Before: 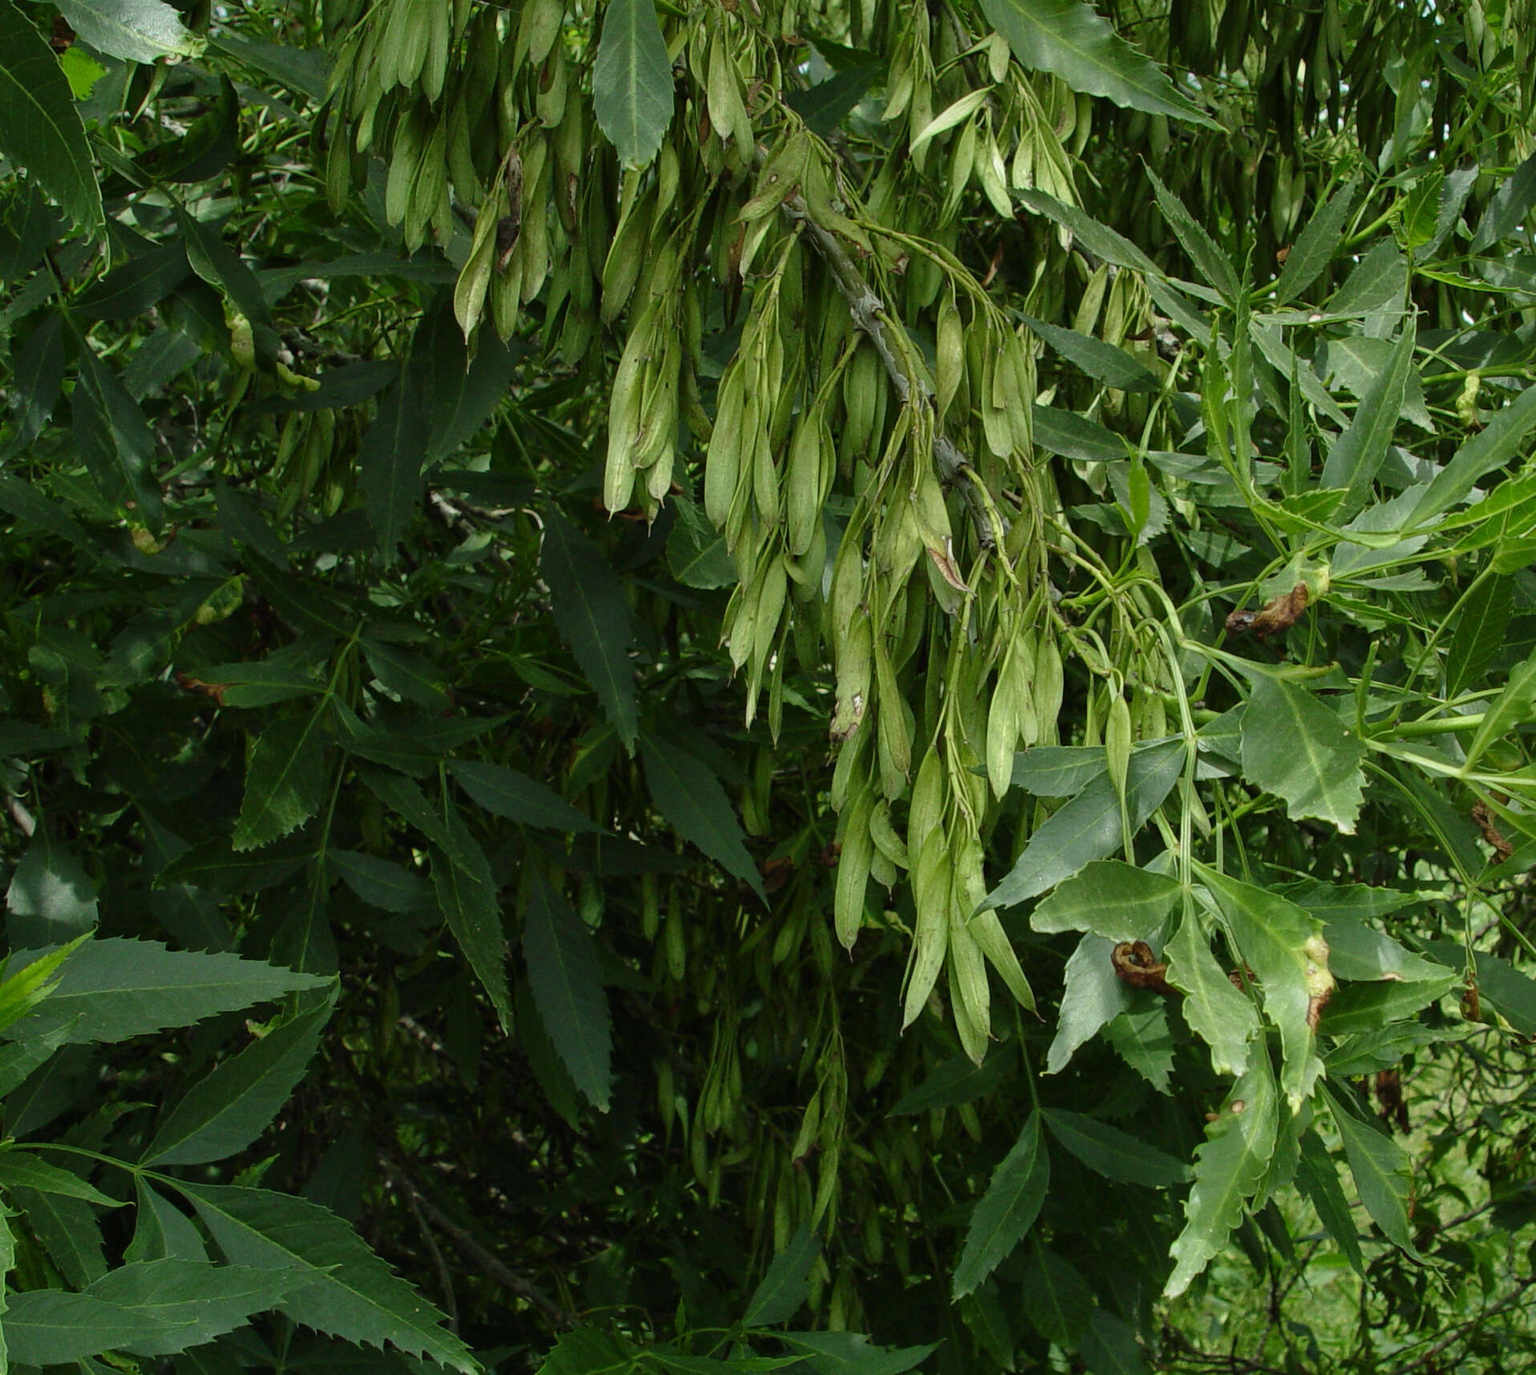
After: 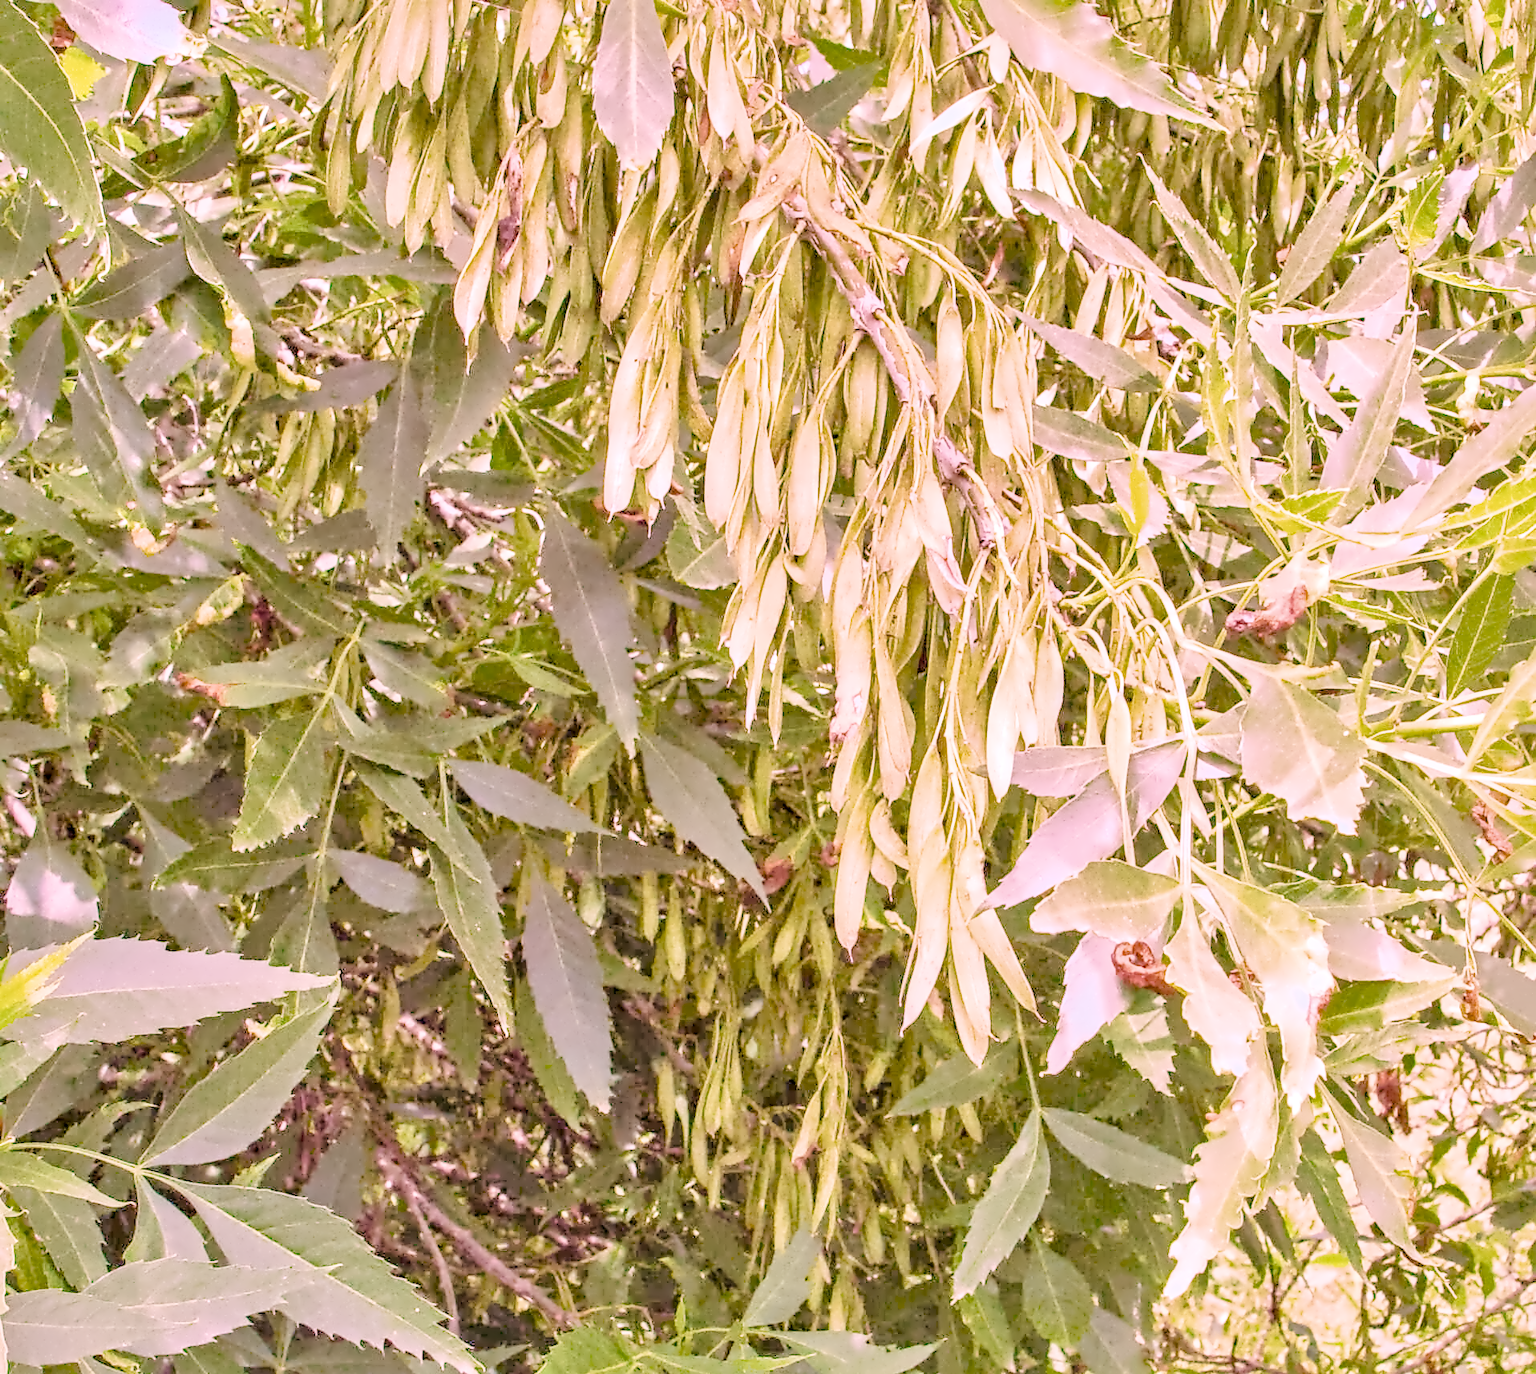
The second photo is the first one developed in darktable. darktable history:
local contrast: on, module defaults
color calibration: illuminant as shot in camera, x 0.358, y 0.373, temperature 4628.91 K
color balance rgb: perceptual saturation grading › global saturation 20%, perceptual saturation grading › highlights -25%, perceptual saturation grading › shadows 25%
denoise (profiled): preserve shadows 1.52, scattering 0.002, a [-1, 0, 0], compensate highlight preservation false
exposure: black level correction 0, exposure 1.1 EV, compensate exposure bias true, compensate highlight preservation false
filmic rgb: black relative exposure -7.65 EV, white relative exposure 4.56 EV, hardness 3.61, contrast 1.05
haze removal: compatibility mode true, adaptive false
highlight reconstruction: on, module defaults
hot pixels: on, module defaults
lens correction: scale 1, crop 1, focal 16, aperture 5.6, distance 1000, camera "Canon EOS RP", lens "Canon RF 16mm F2.8 STM"
shadows and highlights: on, module defaults
white balance: red 2.229, blue 1.46
velvia: on, module defaults
raw denoise: x [[0, 0.25, 0.5, 0.75, 1] ×4]
contrast equalizer "denoise & sharpen": octaves 7, y [[0.5, 0.542, 0.583, 0.625, 0.667, 0.708], [0.5 ×6], [0.5 ×6], [0, 0.033, 0.067, 0.1, 0.133, 0.167], [0, 0.05, 0.1, 0.15, 0.2, 0.25]]
raw chromatic aberrations: on, module defaults
tone equalizer "contrast tone curve: soft": -8 EV -0.417 EV, -7 EV -0.389 EV, -6 EV -0.333 EV, -5 EV -0.222 EV, -3 EV 0.222 EV, -2 EV 0.333 EV, -1 EV 0.389 EV, +0 EV 0.417 EV, edges refinement/feathering 500, mask exposure compensation -1.57 EV, preserve details no
